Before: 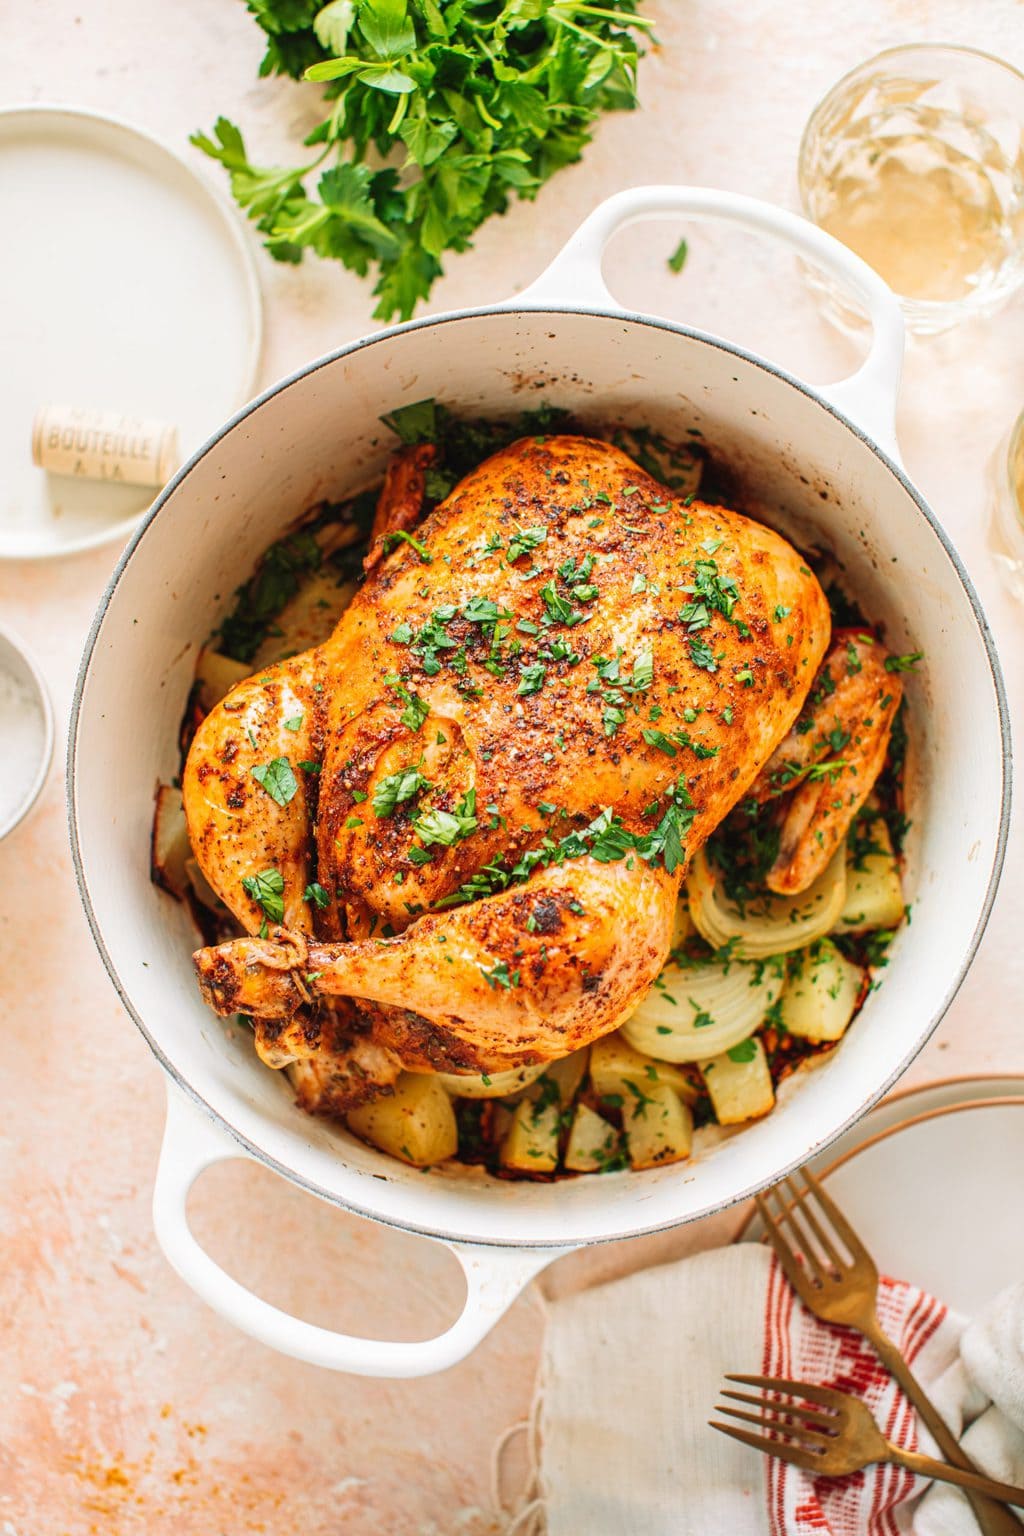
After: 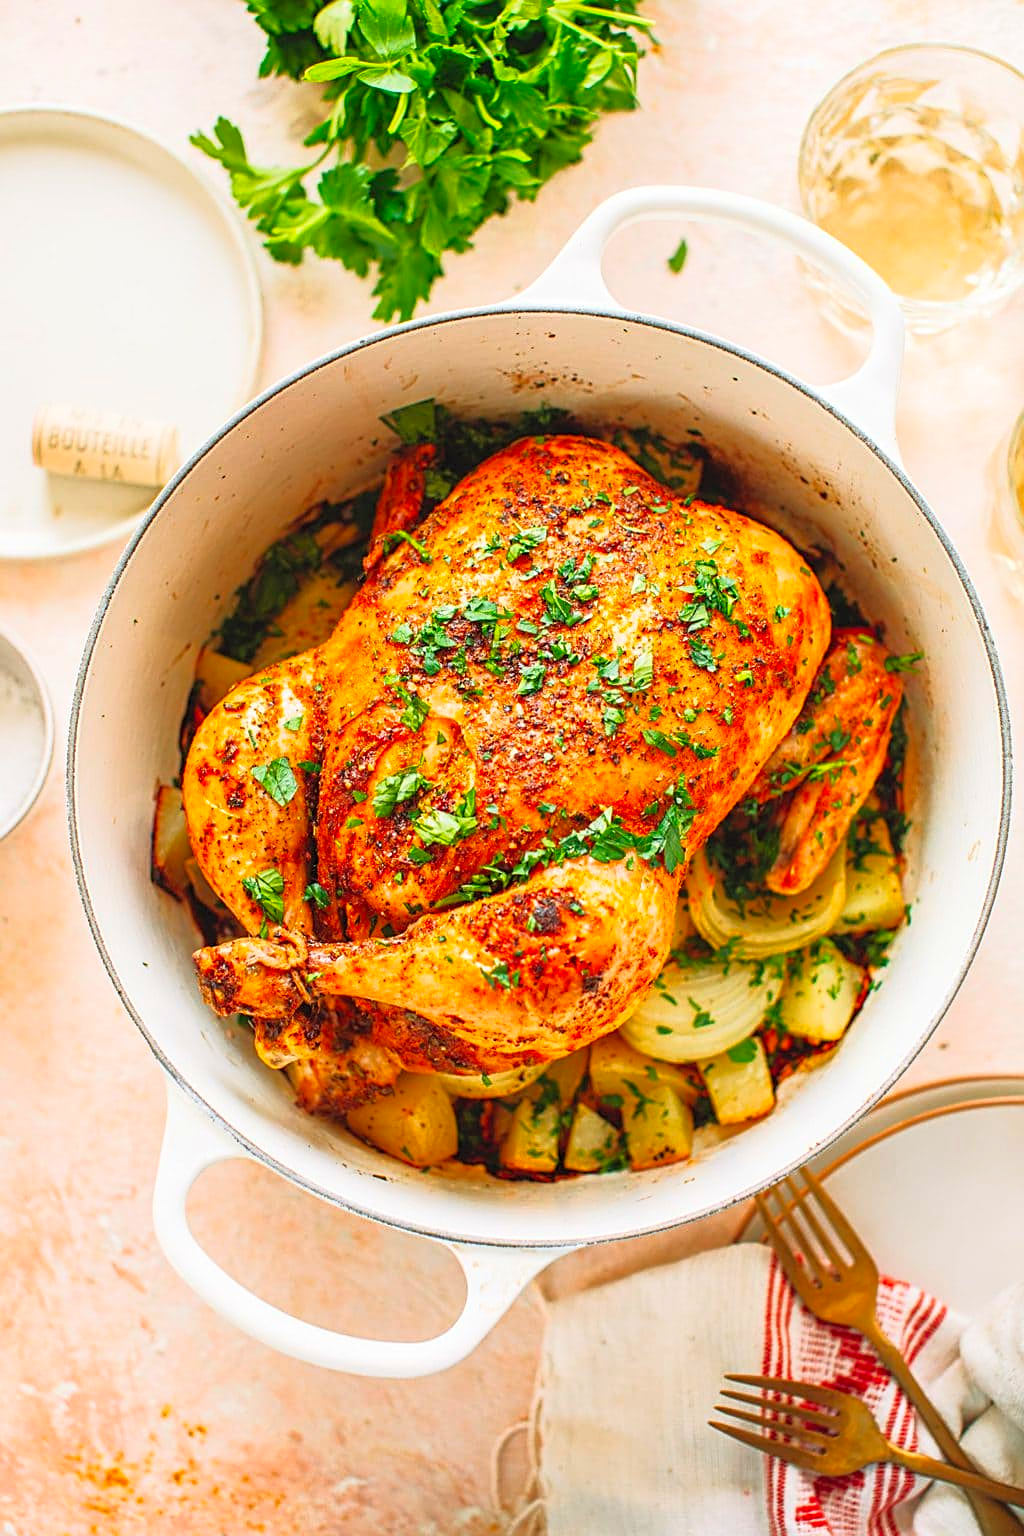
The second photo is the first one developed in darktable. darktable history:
contrast brightness saturation: contrast 0.069, brightness 0.172, saturation 0.403
sharpen: on, module defaults
tone curve: curves: ch0 [(0, 0) (0.48, 0.431) (0.7, 0.609) (0.864, 0.854) (1, 1)], color space Lab, independent channels, preserve colors none
